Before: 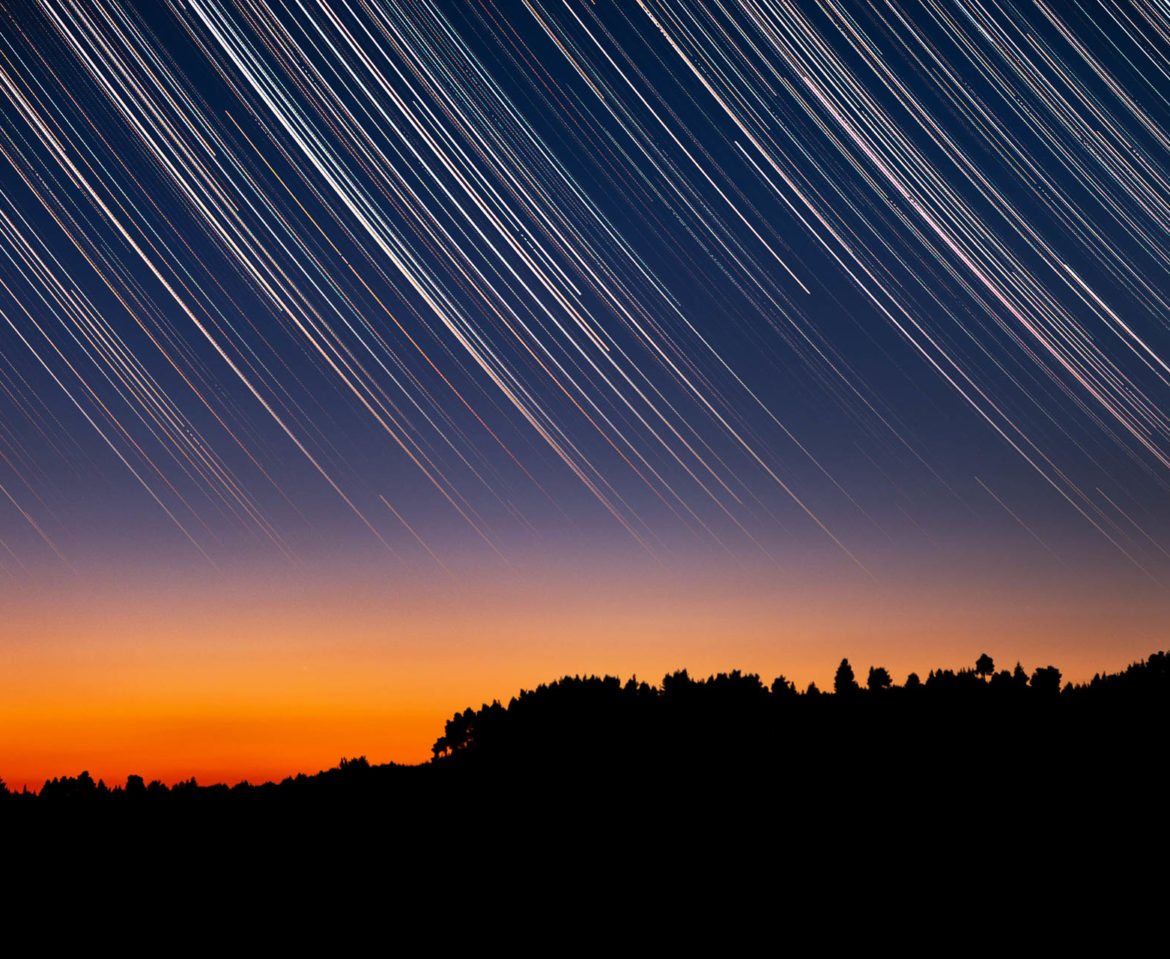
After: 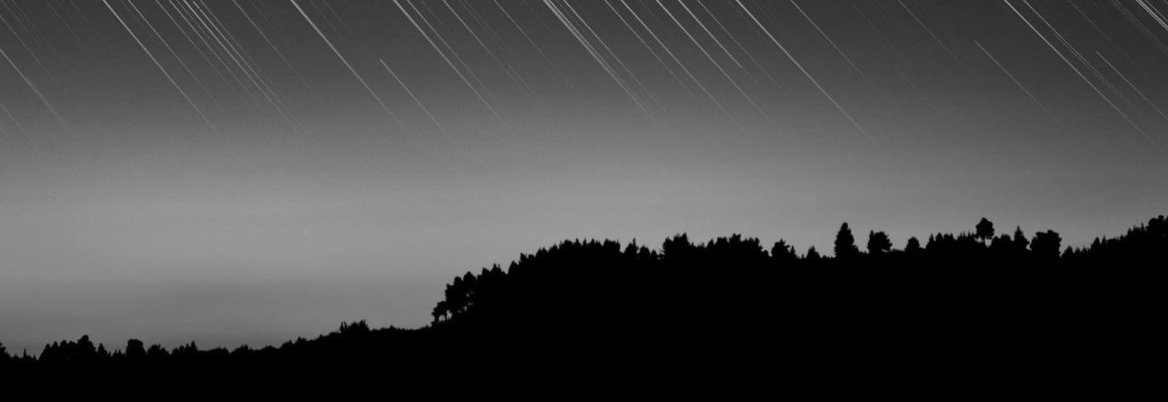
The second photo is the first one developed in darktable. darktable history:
monochrome: a -71.75, b 75.82
crop: top 45.551%, bottom 12.262%
vibrance: vibrance 100%
